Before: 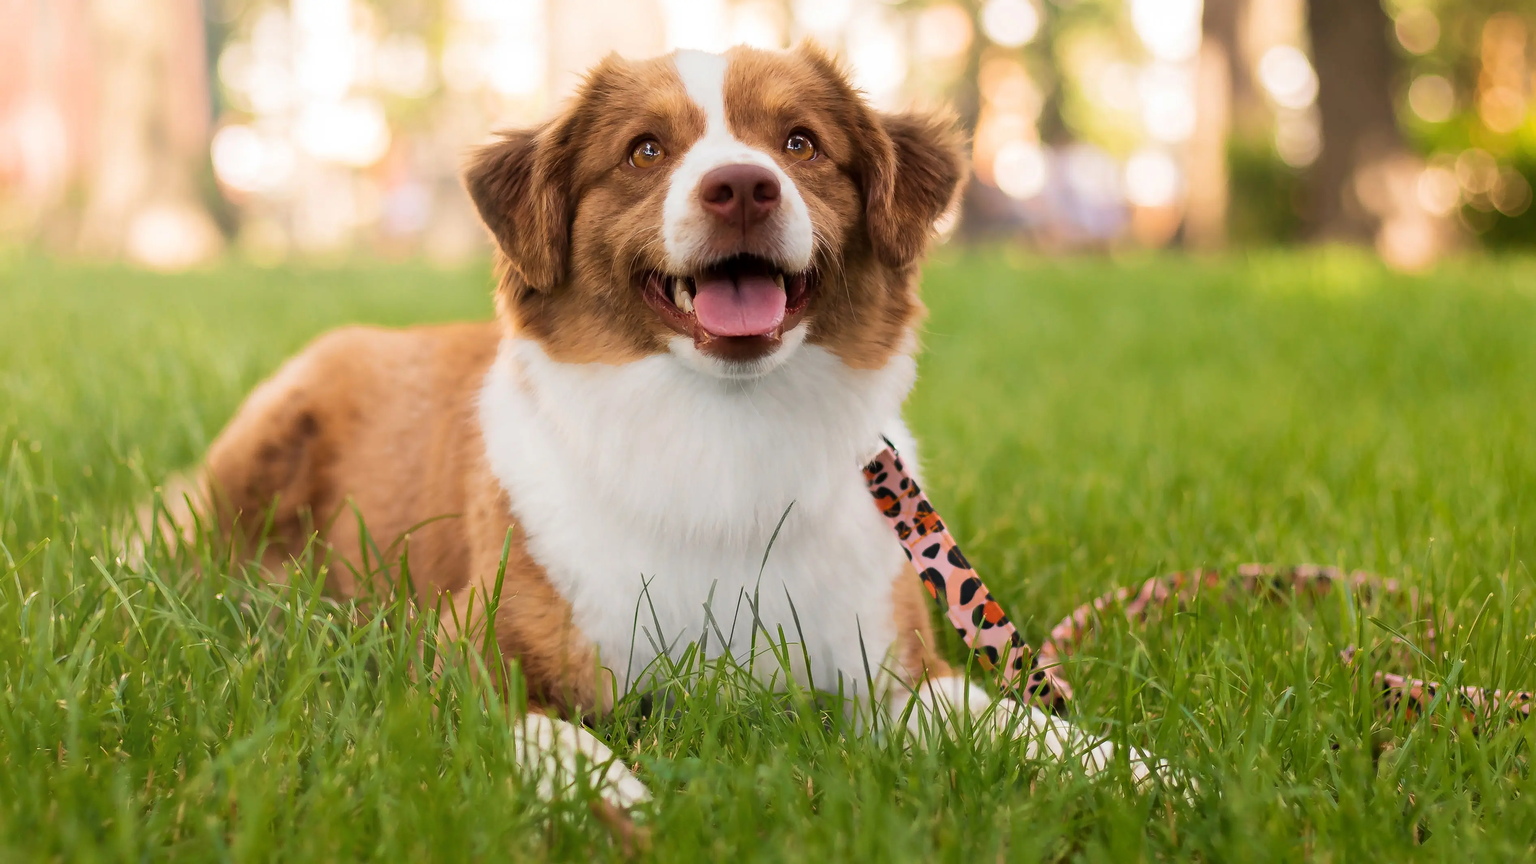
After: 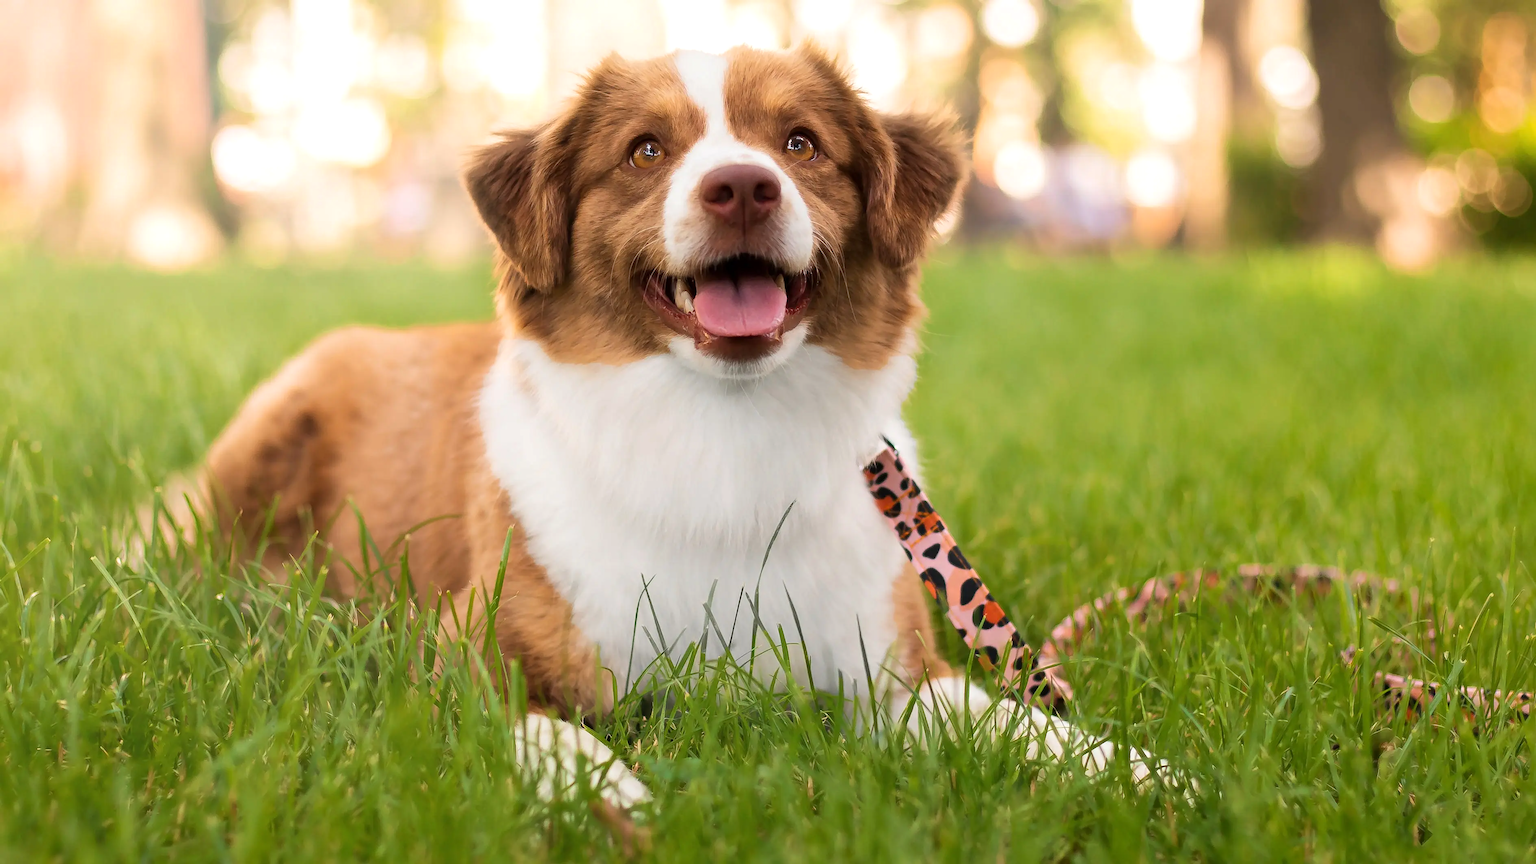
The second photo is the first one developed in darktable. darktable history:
exposure: exposure 0.173 EV, compensate highlight preservation false
